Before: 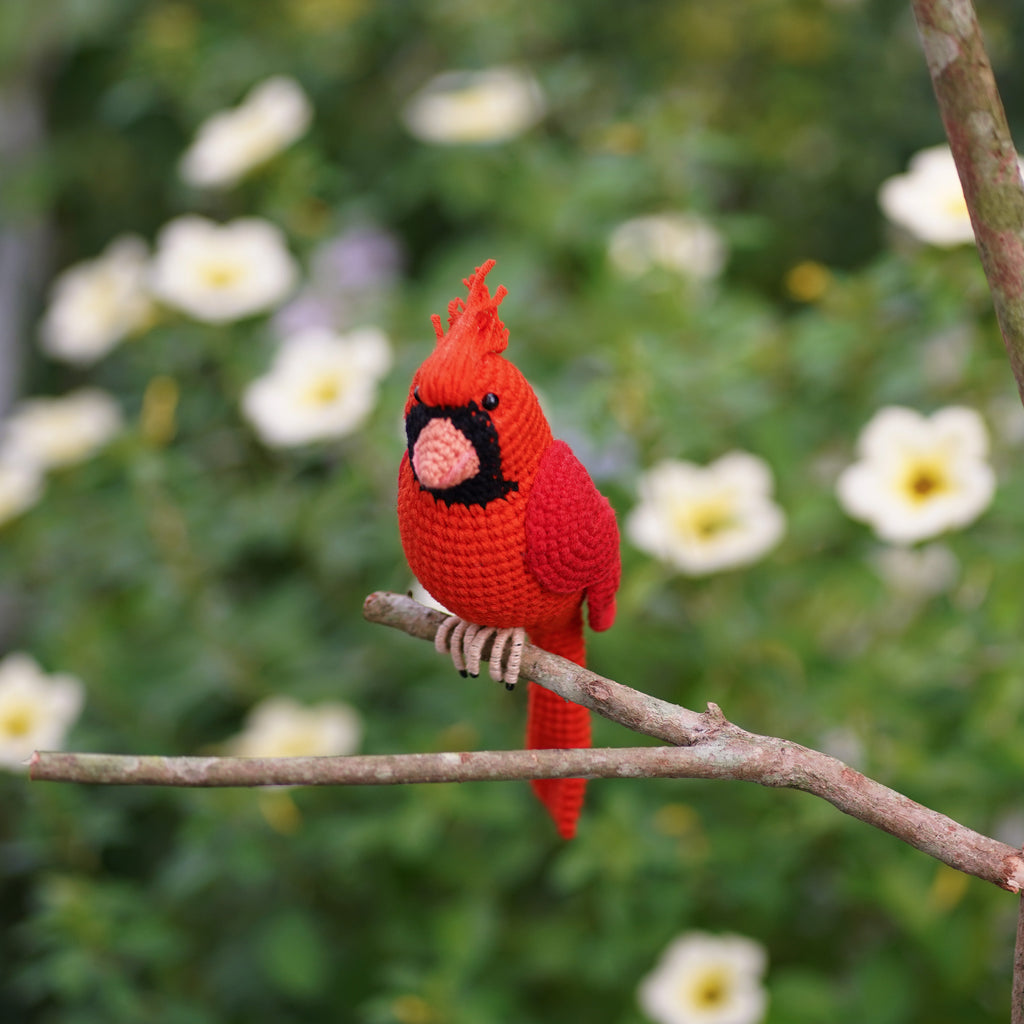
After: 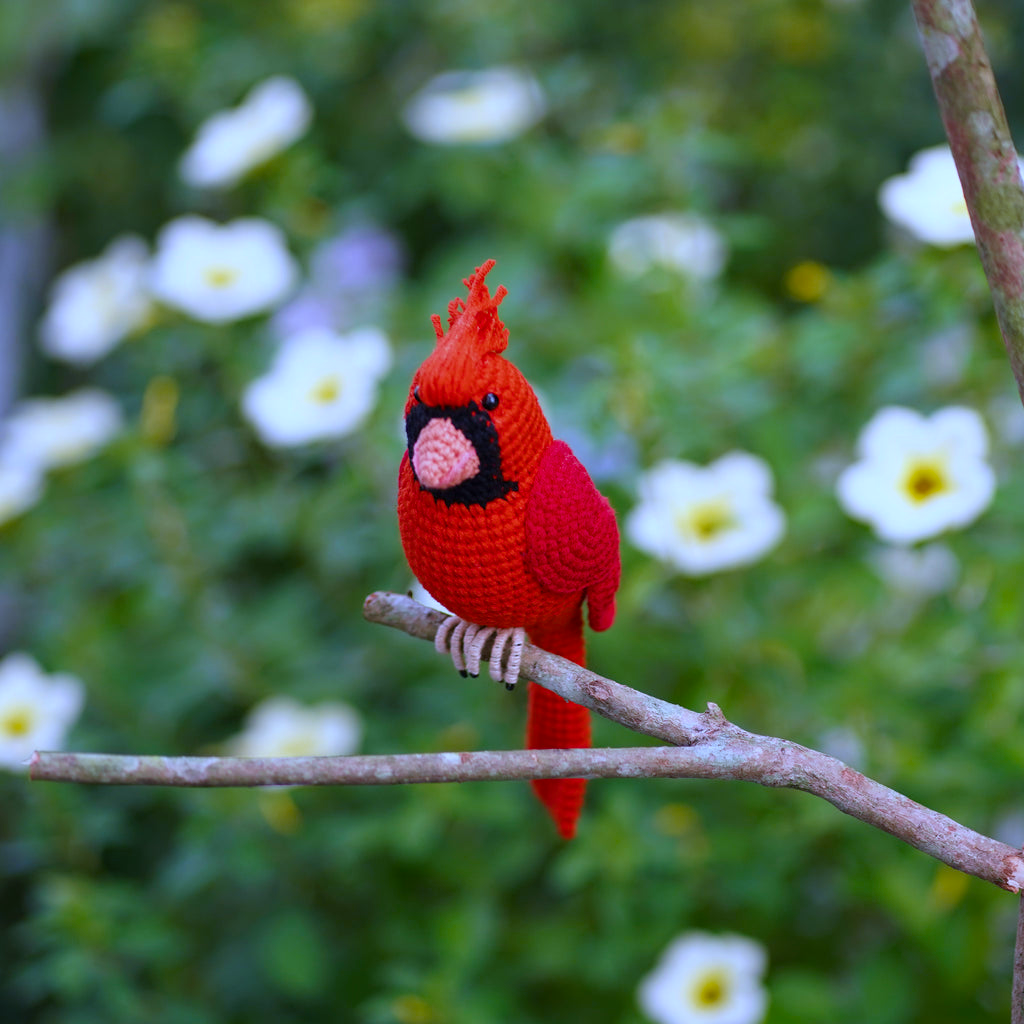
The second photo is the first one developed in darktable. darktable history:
white balance: red 0.871, blue 1.249
color balance rgb: perceptual saturation grading › global saturation 20%, global vibrance 20%
